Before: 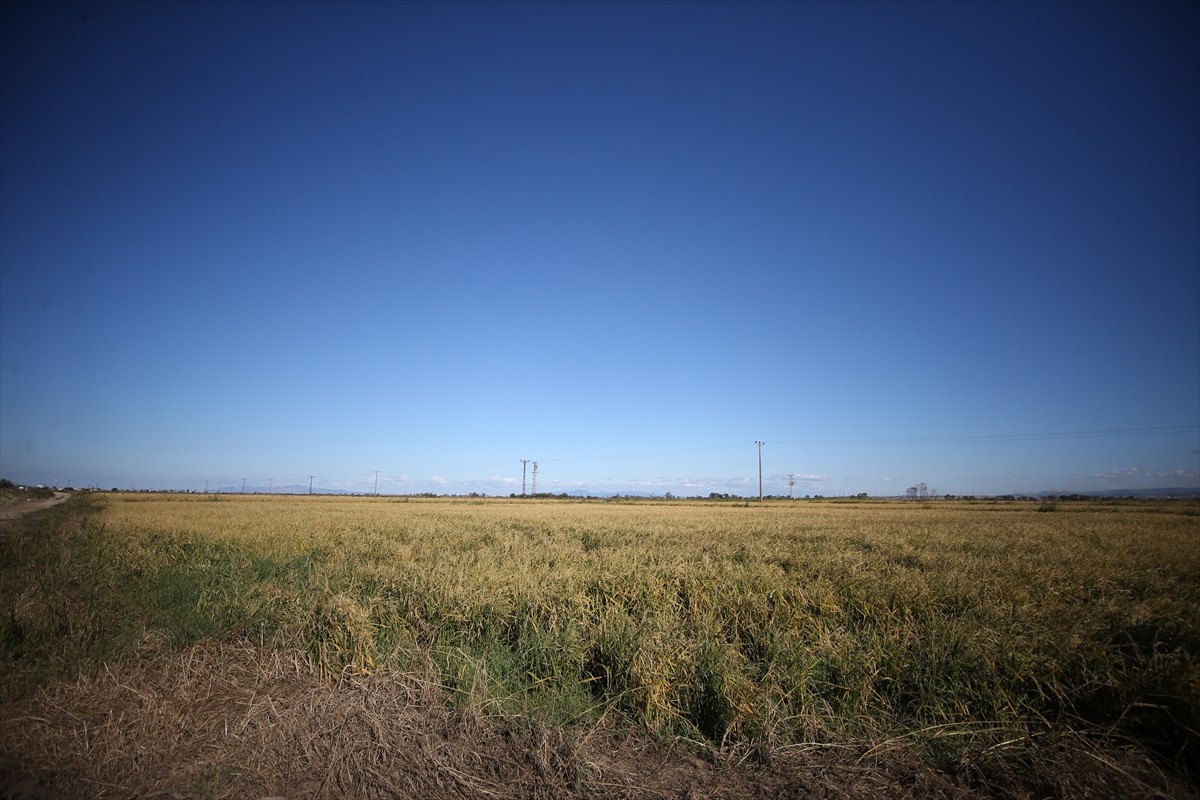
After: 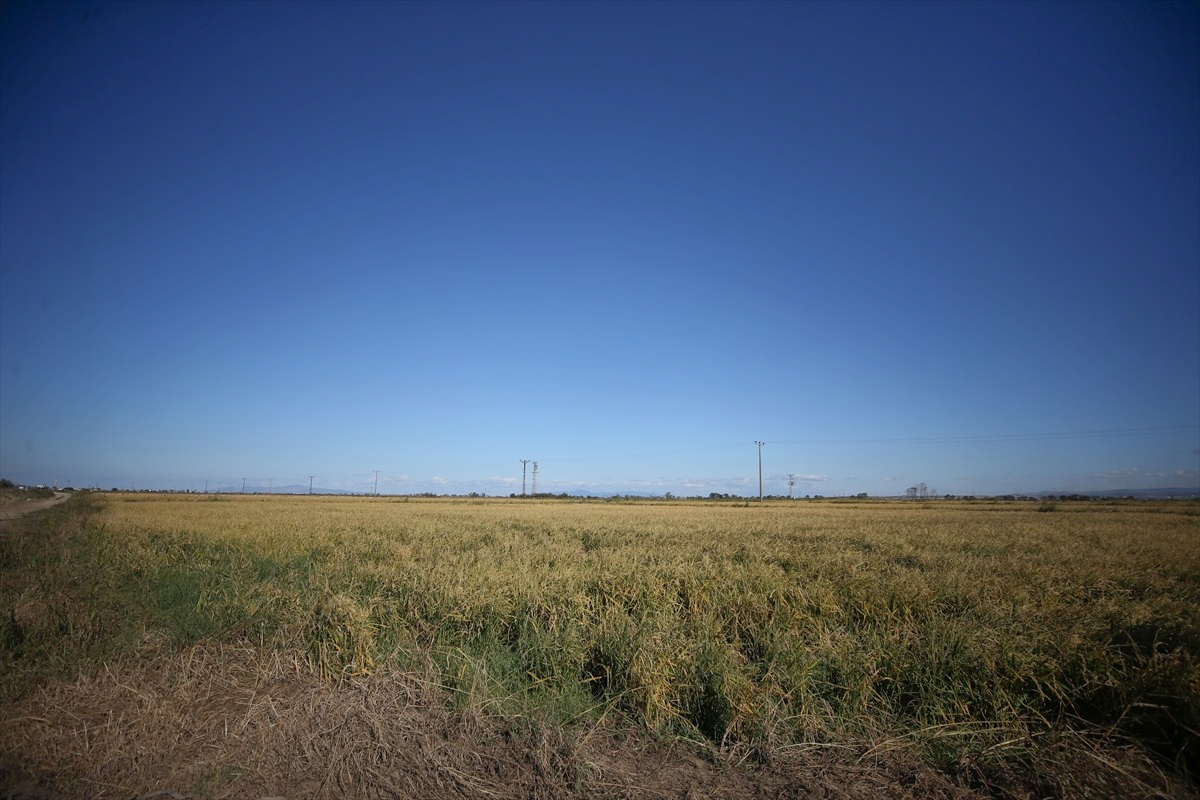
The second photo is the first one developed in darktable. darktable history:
white balance: red 0.978, blue 0.999
shadows and highlights: on, module defaults
exposure: exposure -0.177 EV, compensate highlight preservation false
